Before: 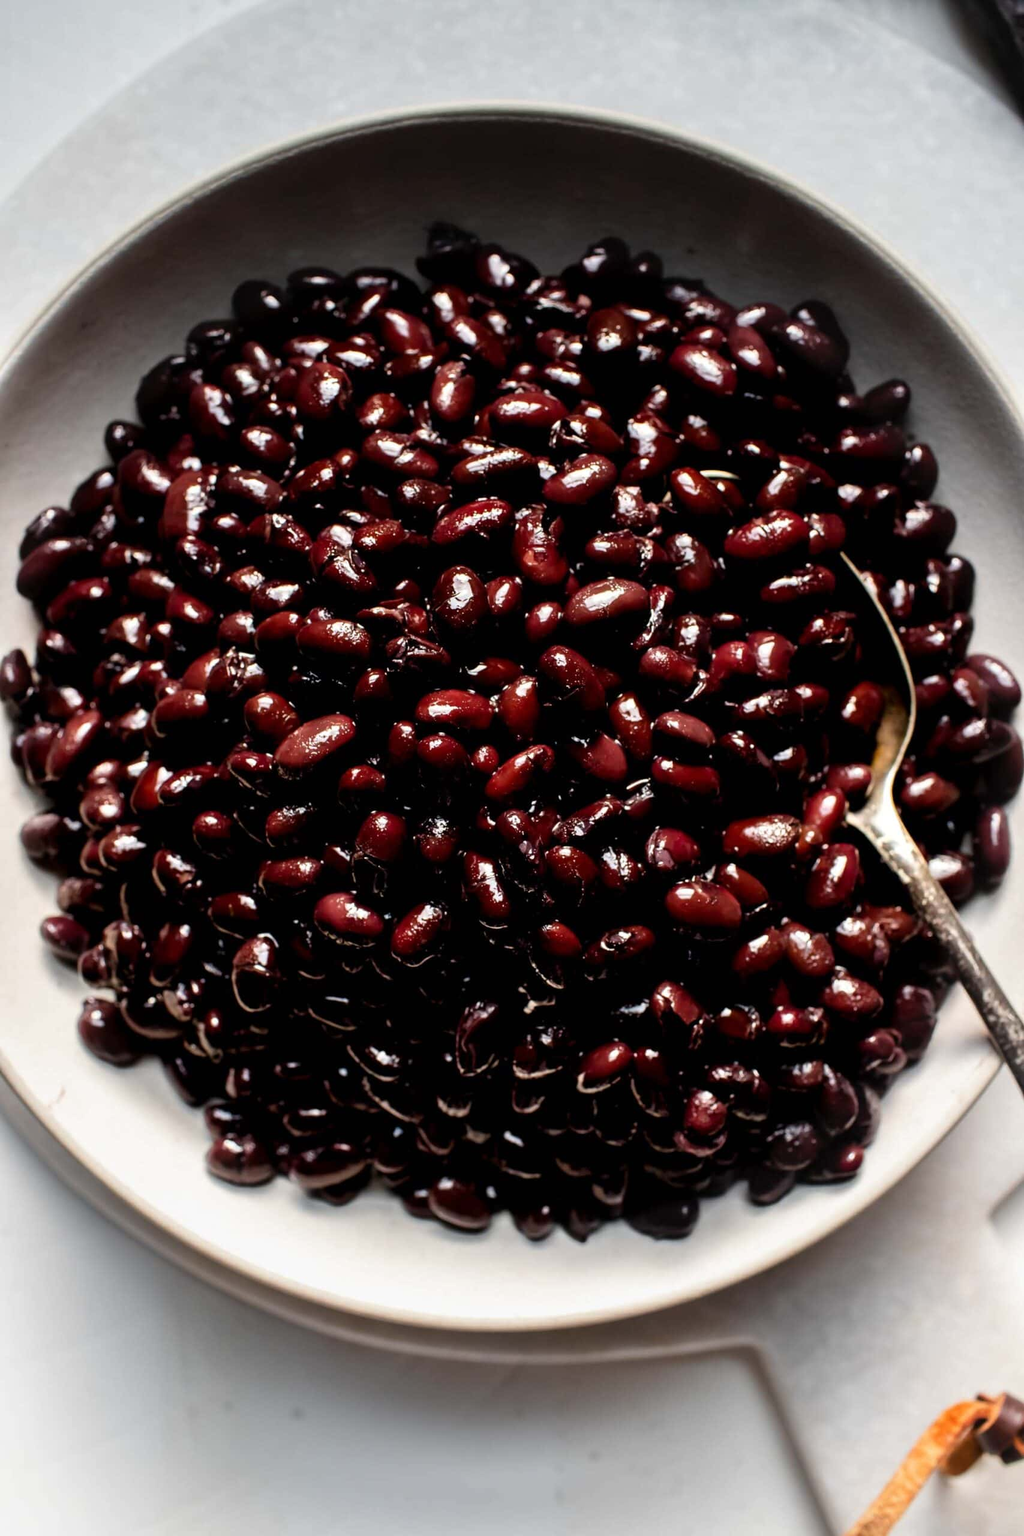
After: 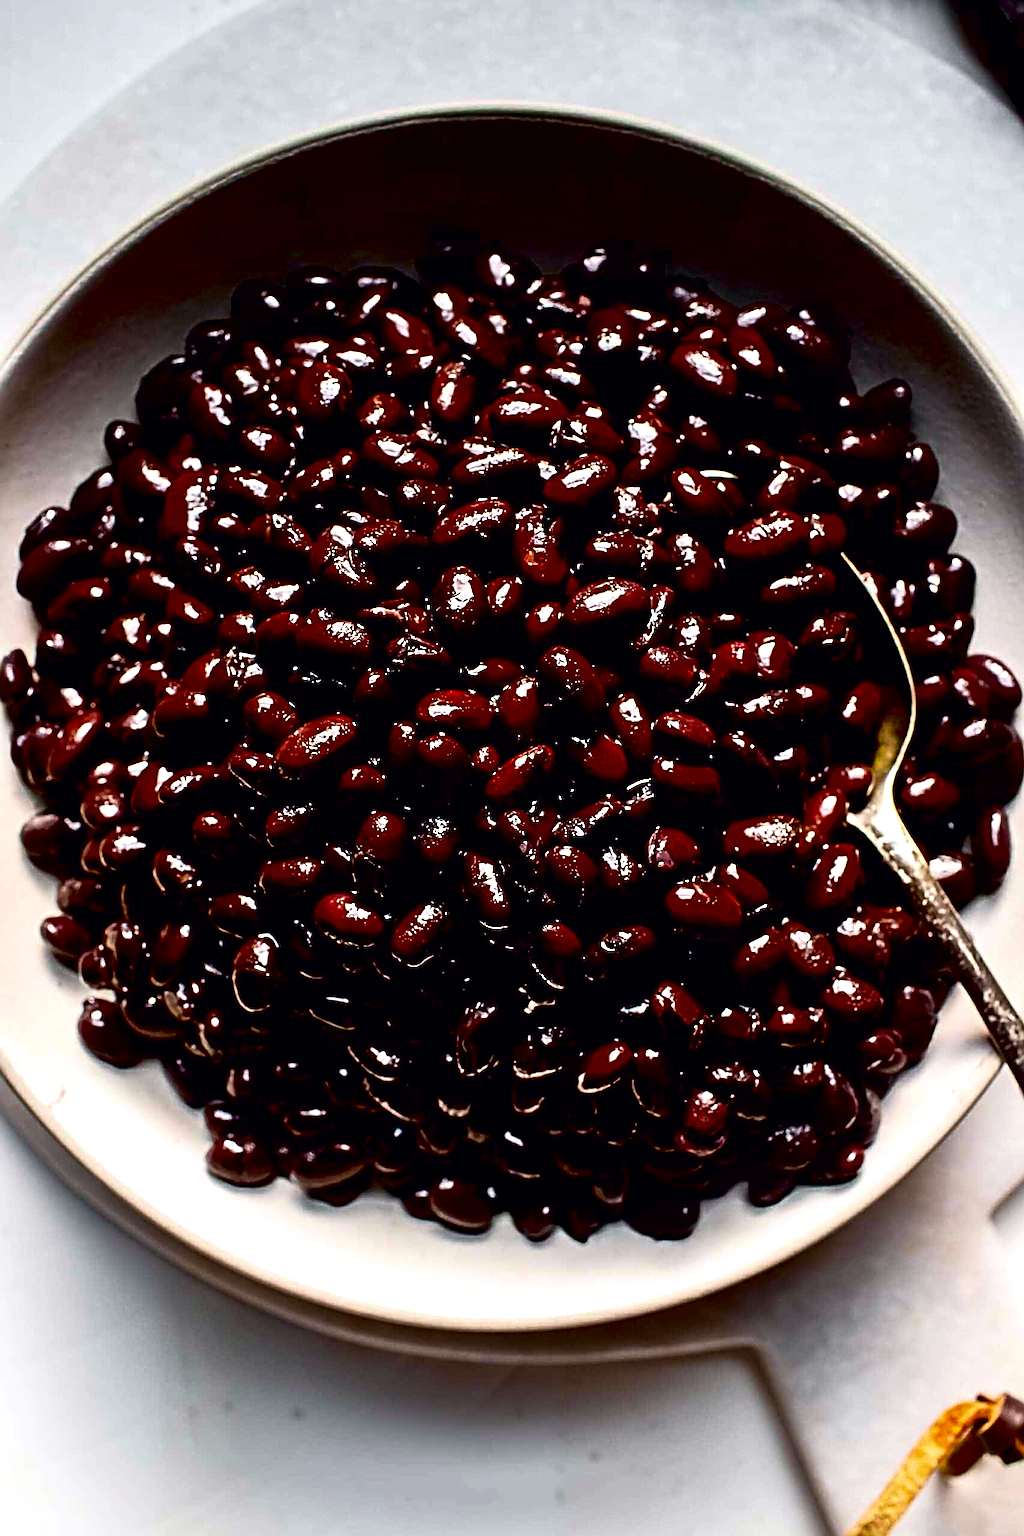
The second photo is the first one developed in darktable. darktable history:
exposure: black level correction 0.025, exposure 0.186 EV, compensate highlight preservation false
tone curve: curves: ch0 [(0, 0) (0.15, 0.17) (0.452, 0.437) (0.611, 0.588) (0.751, 0.749) (1, 1)]; ch1 [(0, 0) (0.325, 0.327) (0.413, 0.442) (0.475, 0.467) (0.512, 0.522) (0.541, 0.55) (0.617, 0.612) (0.695, 0.697) (1, 1)]; ch2 [(0, 0) (0.386, 0.397) (0.452, 0.459) (0.505, 0.498) (0.536, 0.546) (0.574, 0.571) (0.633, 0.653) (1, 1)], color space Lab, independent channels, preserve colors none
color zones: curves: ch2 [(0, 0.5) (0.143, 0.517) (0.286, 0.571) (0.429, 0.522) (0.571, 0.5) (0.714, 0.5) (0.857, 0.5) (1, 0.5)]
contrast brightness saturation: contrast 0.188, brightness -0.226, saturation 0.109
sharpen: radius 3.665, amount 0.932
